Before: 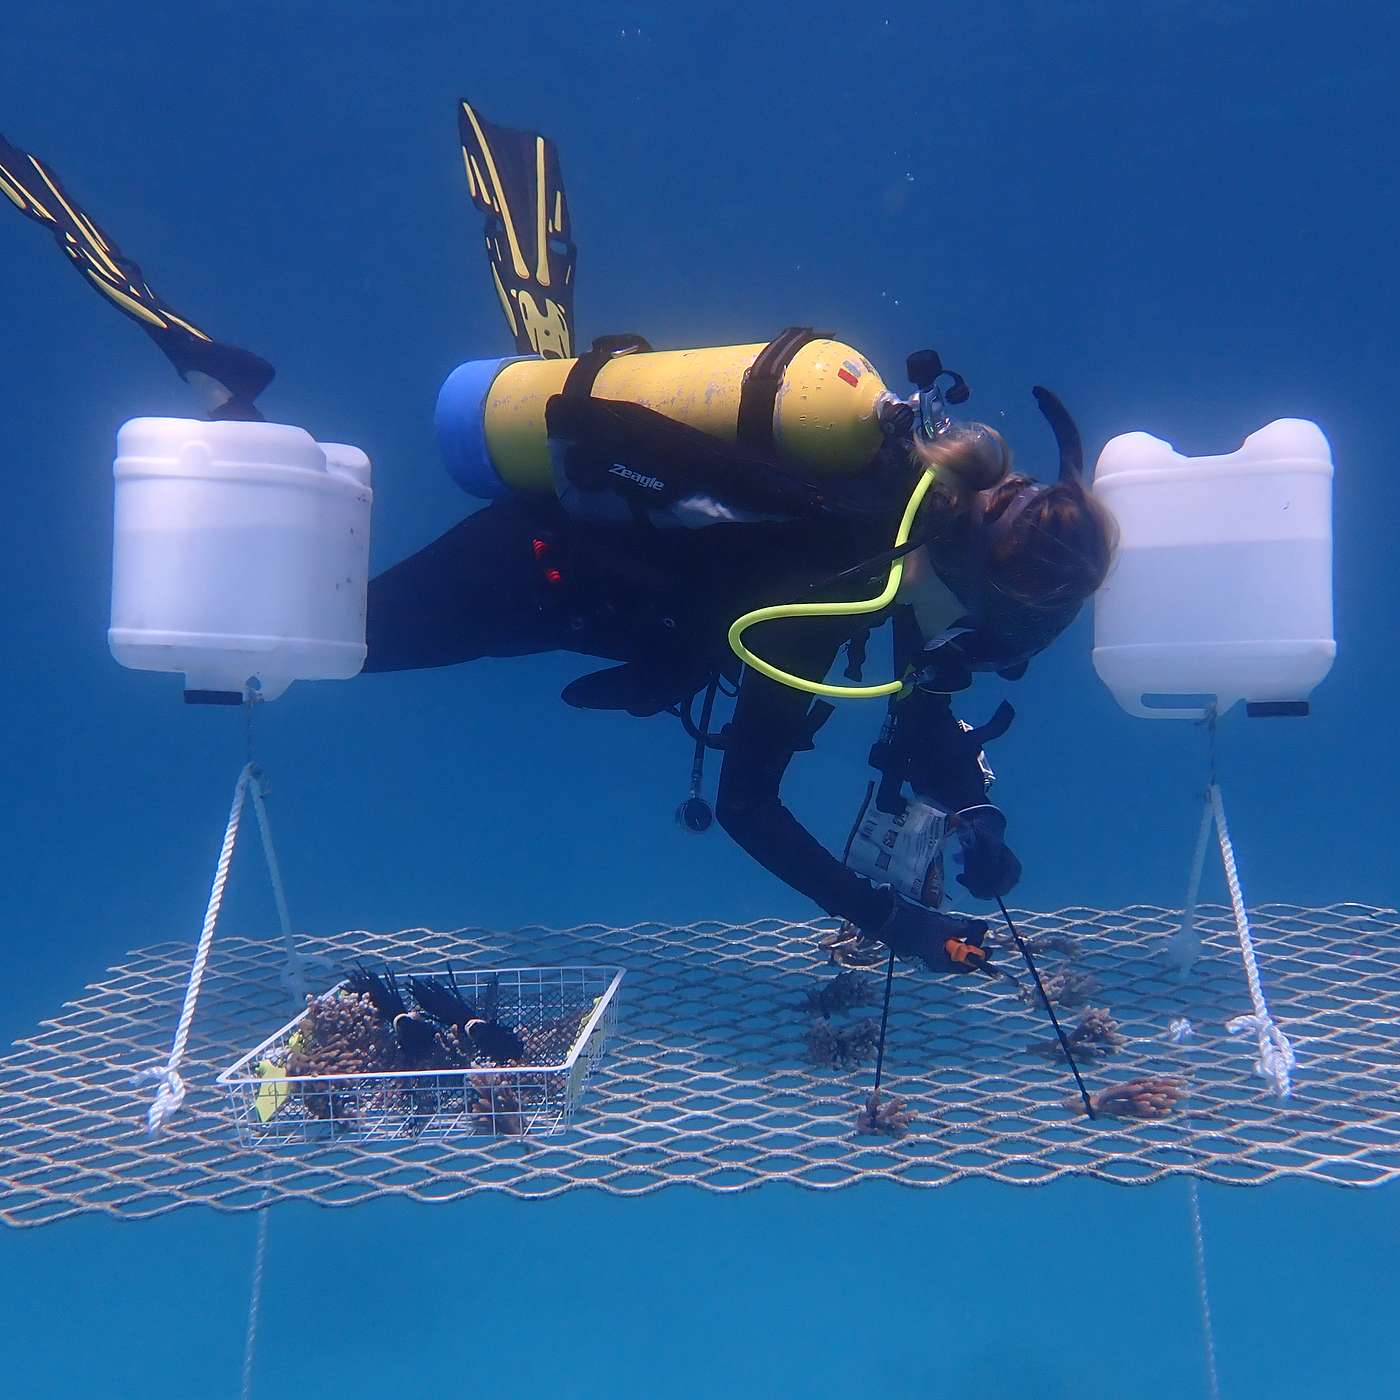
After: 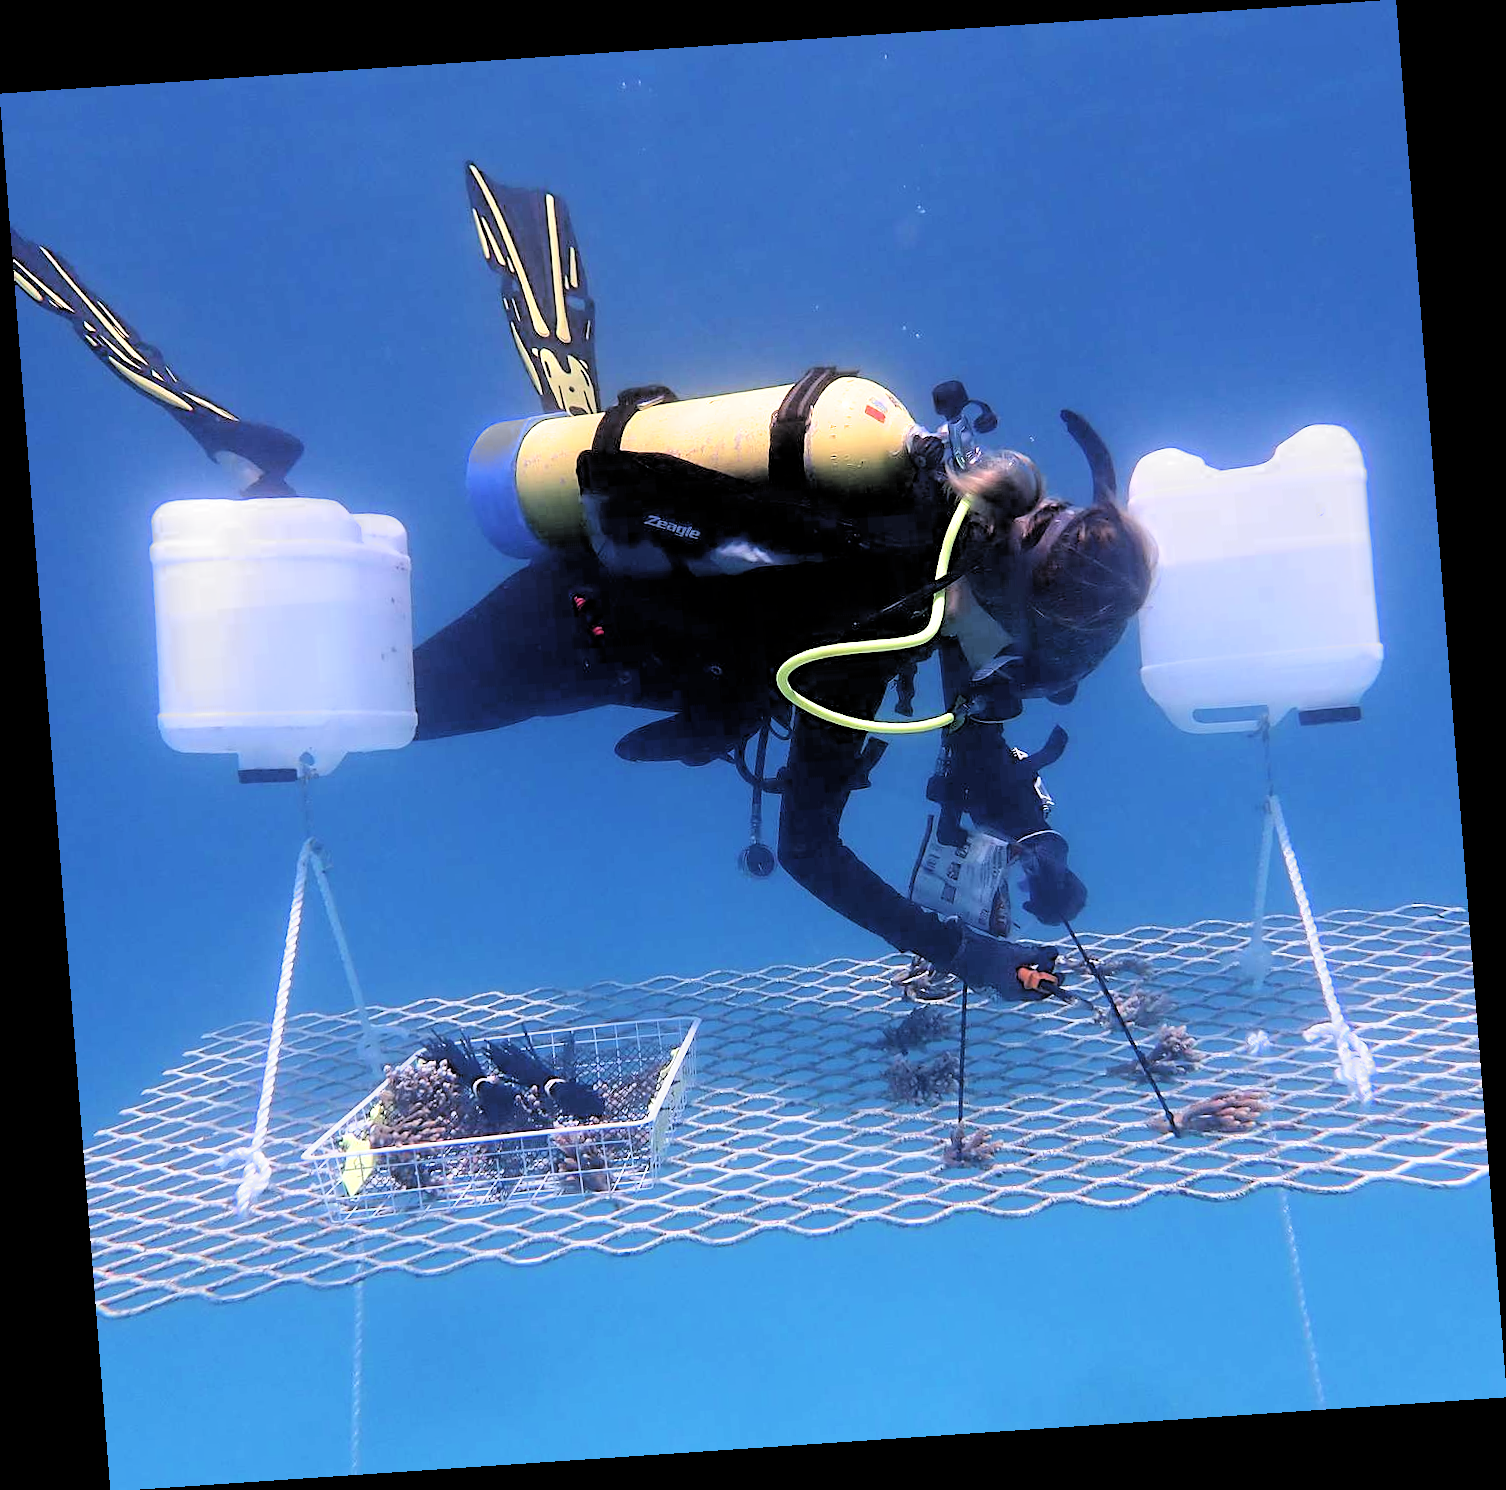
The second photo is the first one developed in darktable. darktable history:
filmic rgb: middle gray luminance 13.55%, black relative exposure -1.97 EV, white relative exposure 3.1 EV, threshold 6 EV, target black luminance 0%, hardness 1.79, latitude 59.23%, contrast 1.728, highlights saturation mix 5%, shadows ↔ highlights balance -37.52%, add noise in highlights 0, color science v3 (2019), use custom middle-gray values true, iterations of high-quality reconstruction 0, contrast in highlights soft, enable highlight reconstruction true
contrast brightness saturation: saturation -0.1
exposure: black level correction 0, exposure 0.4 EV, compensate exposure bias true, compensate highlight preservation false
rotate and perspective: rotation -4.2°, shear 0.006, automatic cropping off
